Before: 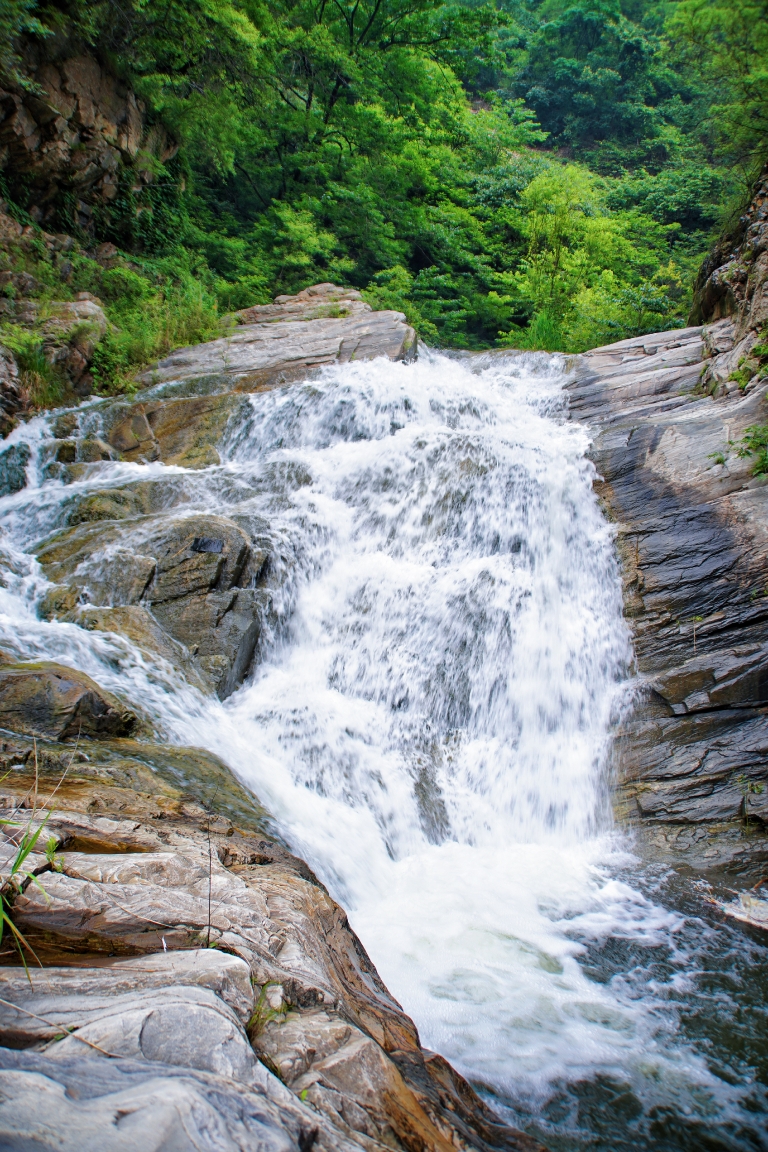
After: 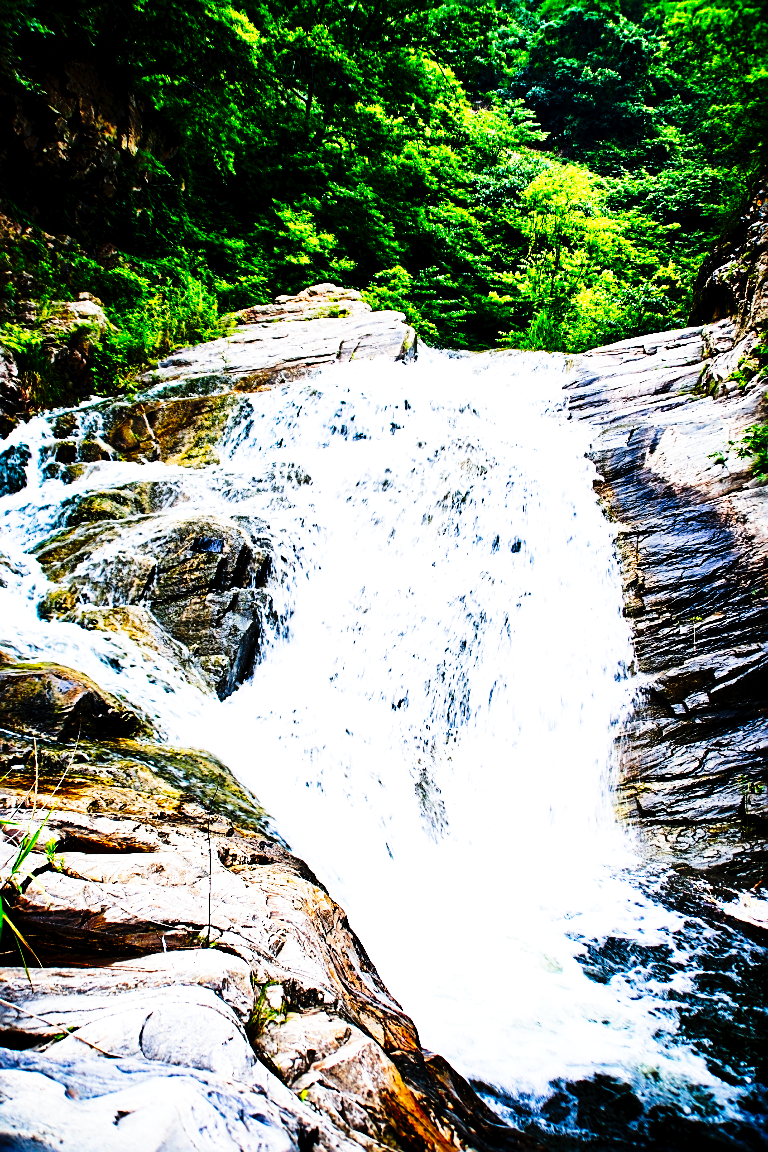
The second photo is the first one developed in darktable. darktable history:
sharpen: on, module defaults
tone equalizer: -8 EV -0.75 EV, -7 EV -0.7 EV, -6 EV -0.6 EV, -5 EV -0.4 EV, -3 EV 0.4 EV, -2 EV 0.6 EV, -1 EV 0.7 EV, +0 EV 0.75 EV, edges refinement/feathering 500, mask exposure compensation -1.57 EV, preserve details no
exposure: black level correction 0.025, exposure 0.182 EV, compensate highlight preservation false
tone curve: curves: ch0 [(0, 0) (0.003, 0.01) (0.011, 0.01) (0.025, 0.011) (0.044, 0.014) (0.069, 0.018) (0.1, 0.022) (0.136, 0.026) (0.177, 0.035) (0.224, 0.051) (0.277, 0.085) (0.335, 0.158) (0.399, 0.299) (0.468, 0.457) (0.543, 0.634) (0.623, 0.801) (0.709, 0.904) (0.801, 0.963) (0.898, 0.986) (1, 1)], preserve colors none
